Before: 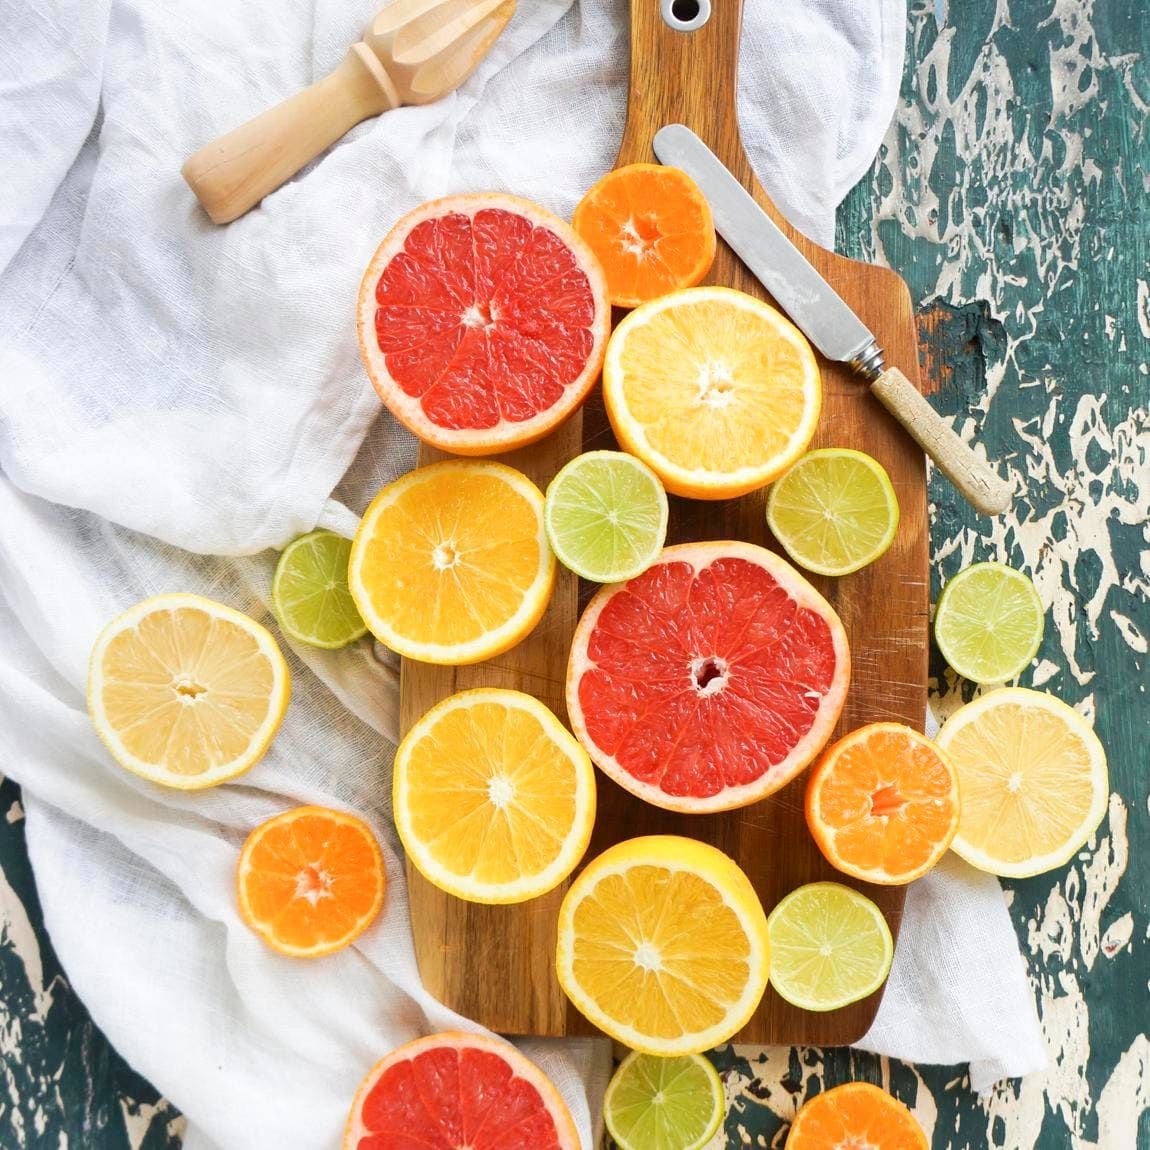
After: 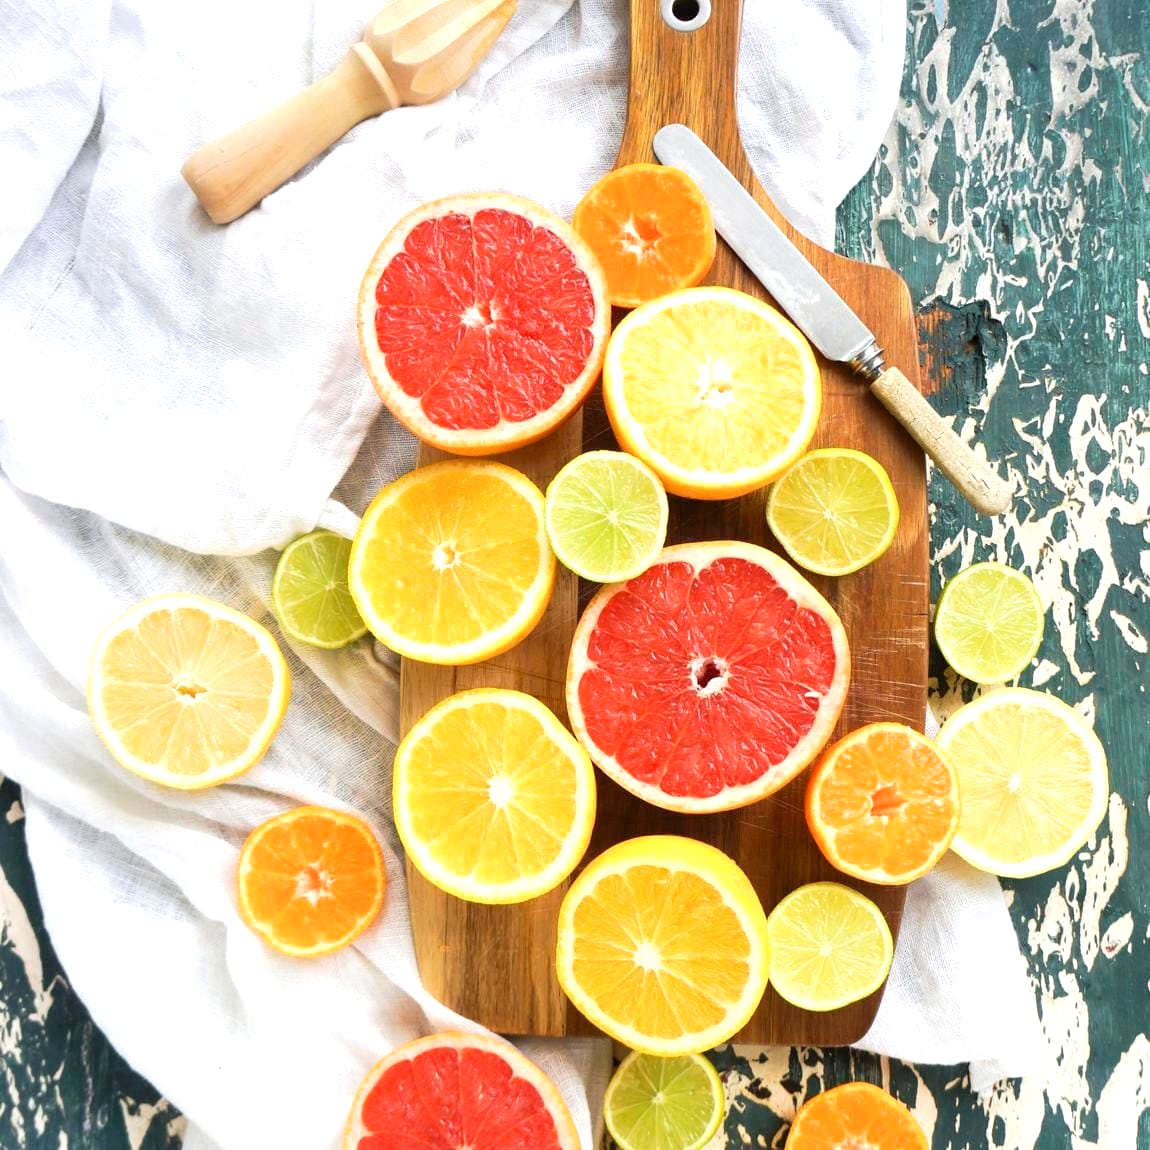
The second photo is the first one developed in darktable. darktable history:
tone equalizer: -8 EV -0.412 EV, -7 EV -0.393 EV, -6 EV -0.373 EV, -5 EV -0.215 EV, -3 EV 0.243 EV, -2 EV 0.316 EV, -1 EV 0.383 EV, +0 EV 0.403 EV
